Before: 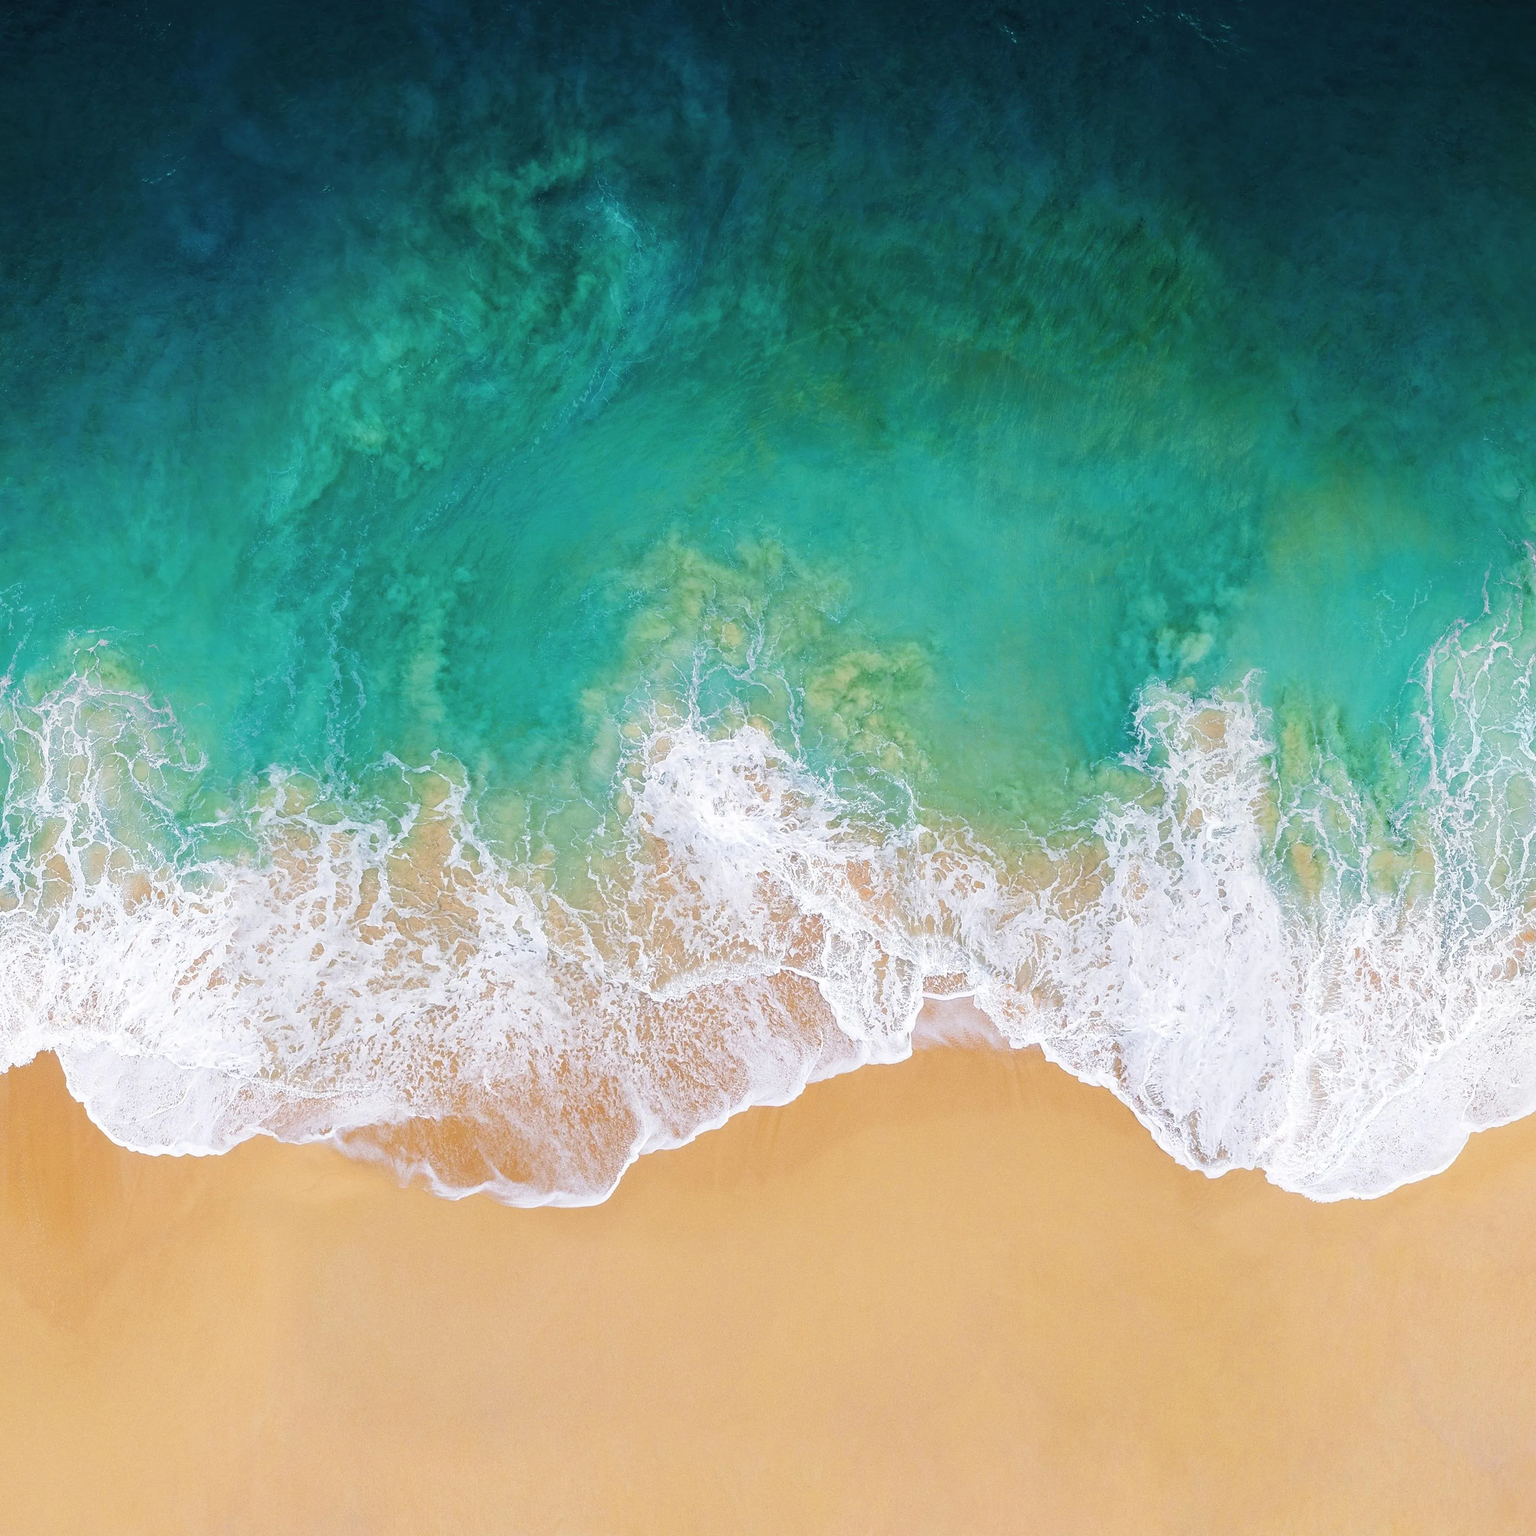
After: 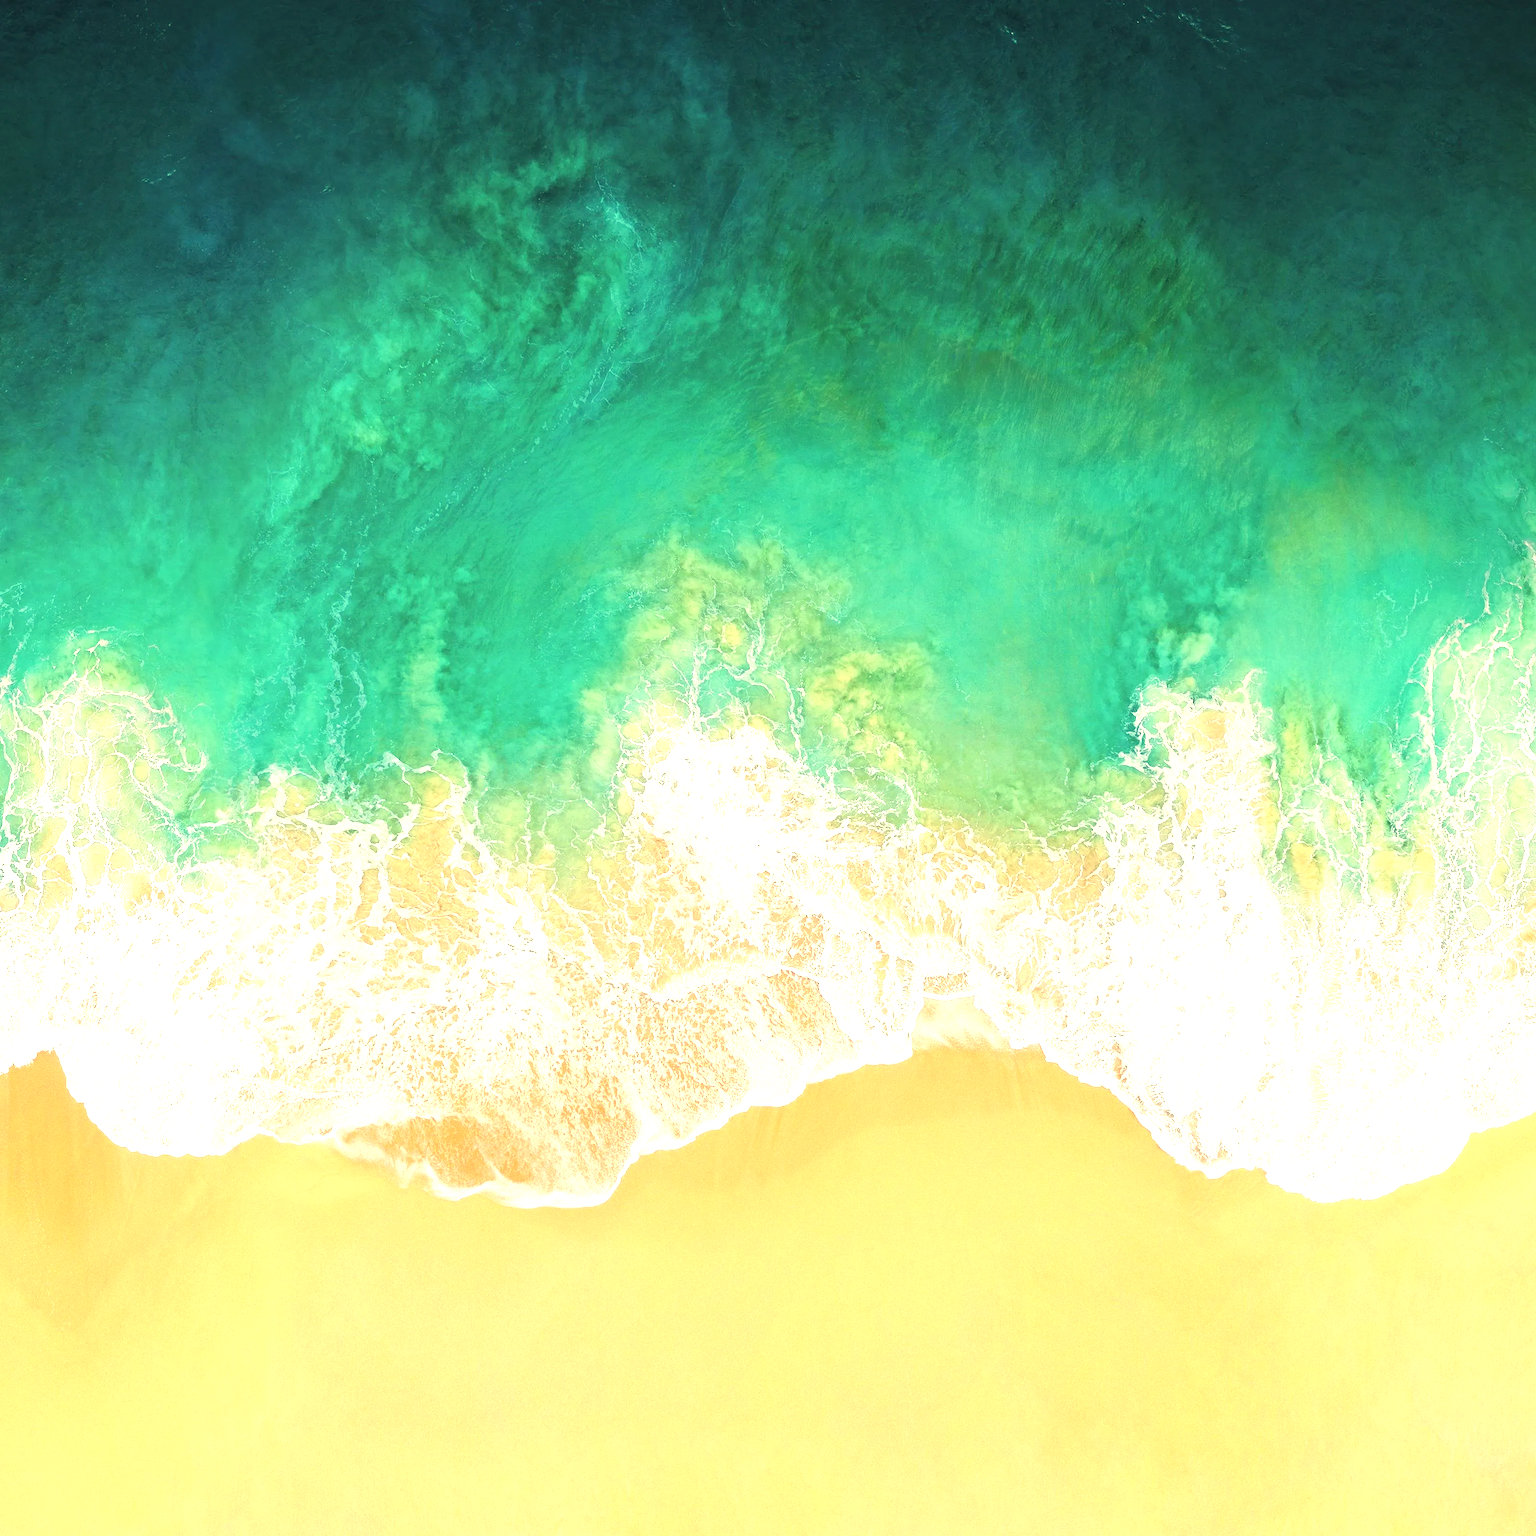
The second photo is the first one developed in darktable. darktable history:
white balance: red 1.08, blue 0.791
exposure: black level correction 0, exposure 1 EV, compensate exposure bias true, compensate highlight preservation false
